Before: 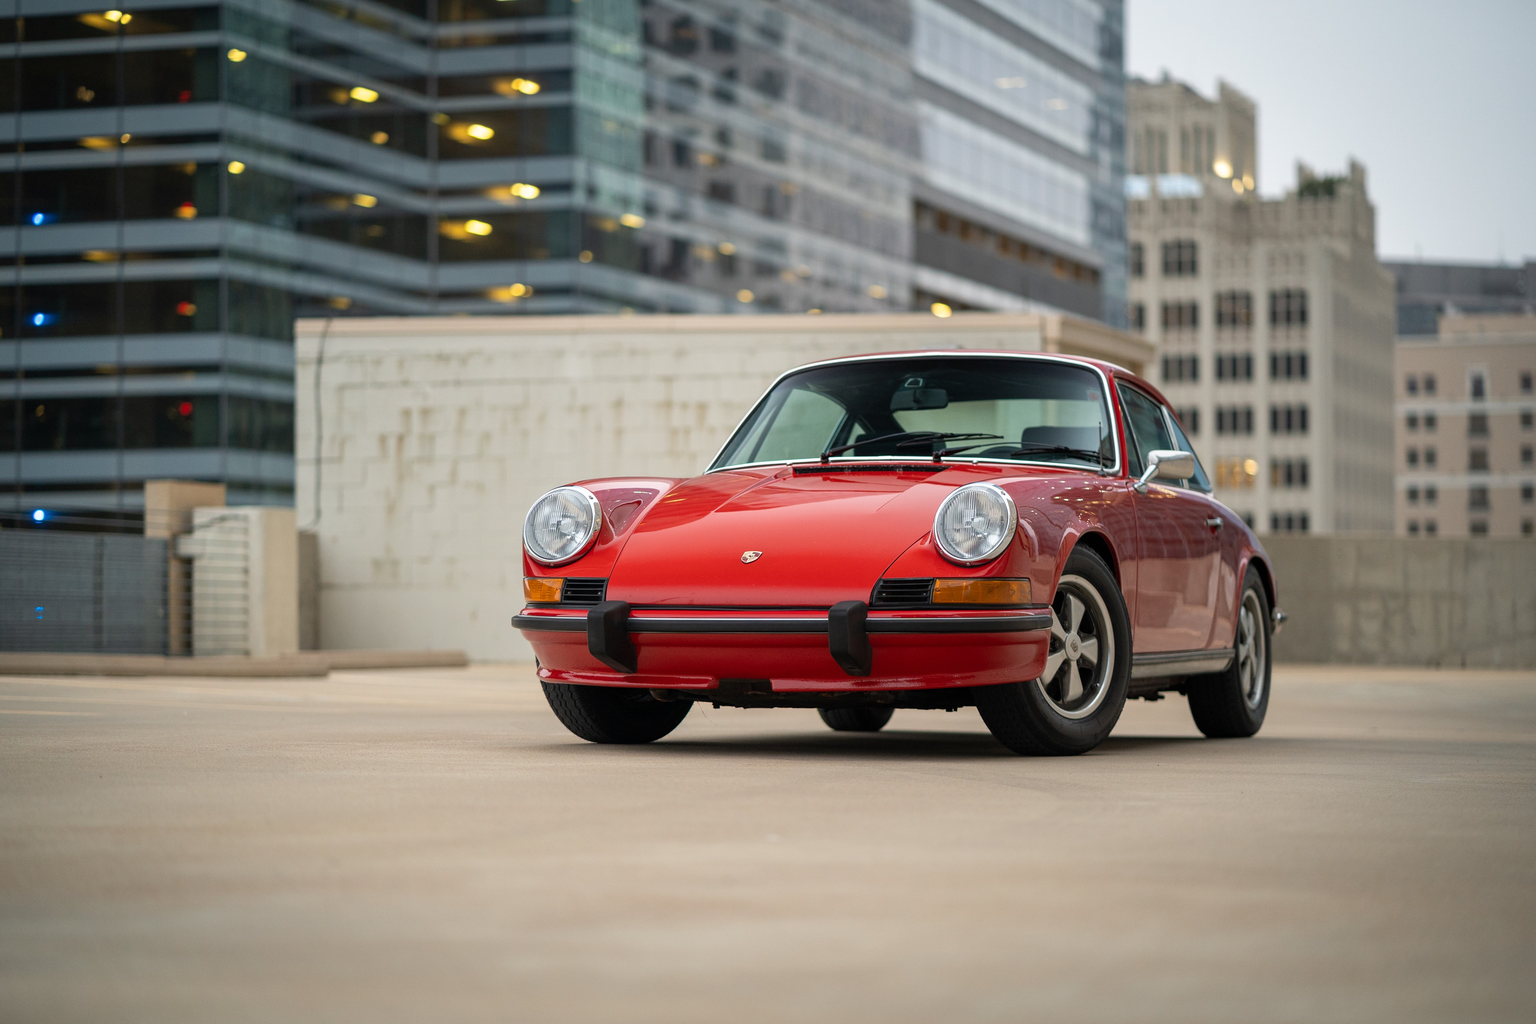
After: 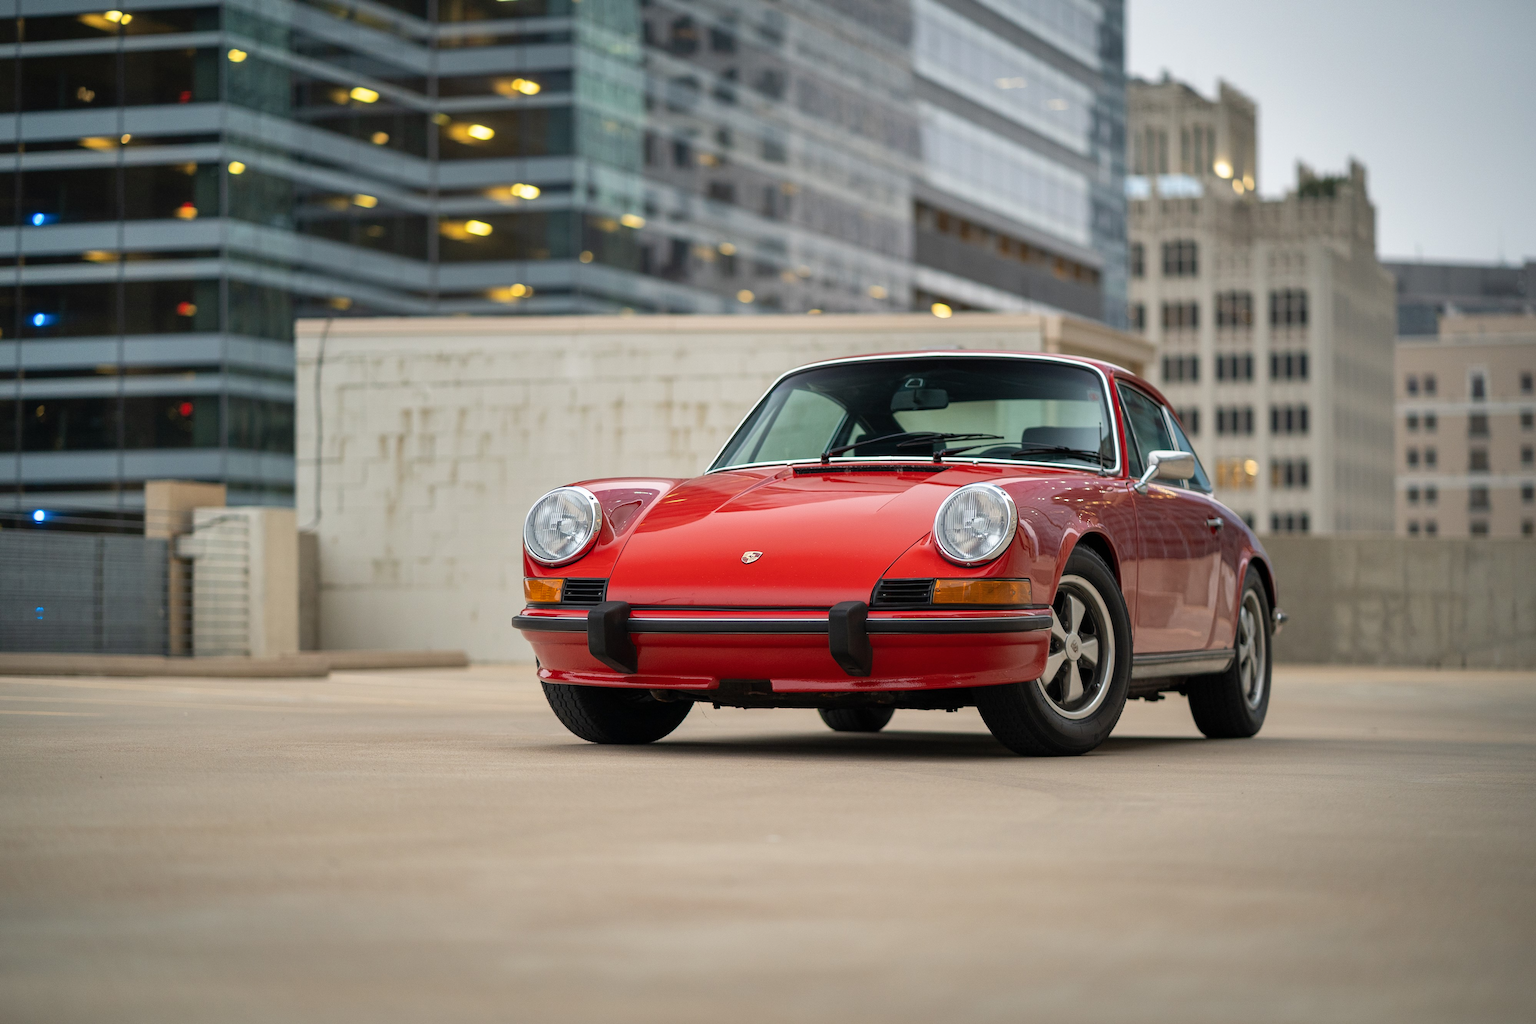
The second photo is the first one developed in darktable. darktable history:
shadows and highlights: radius 262.14, soften with gaussian
